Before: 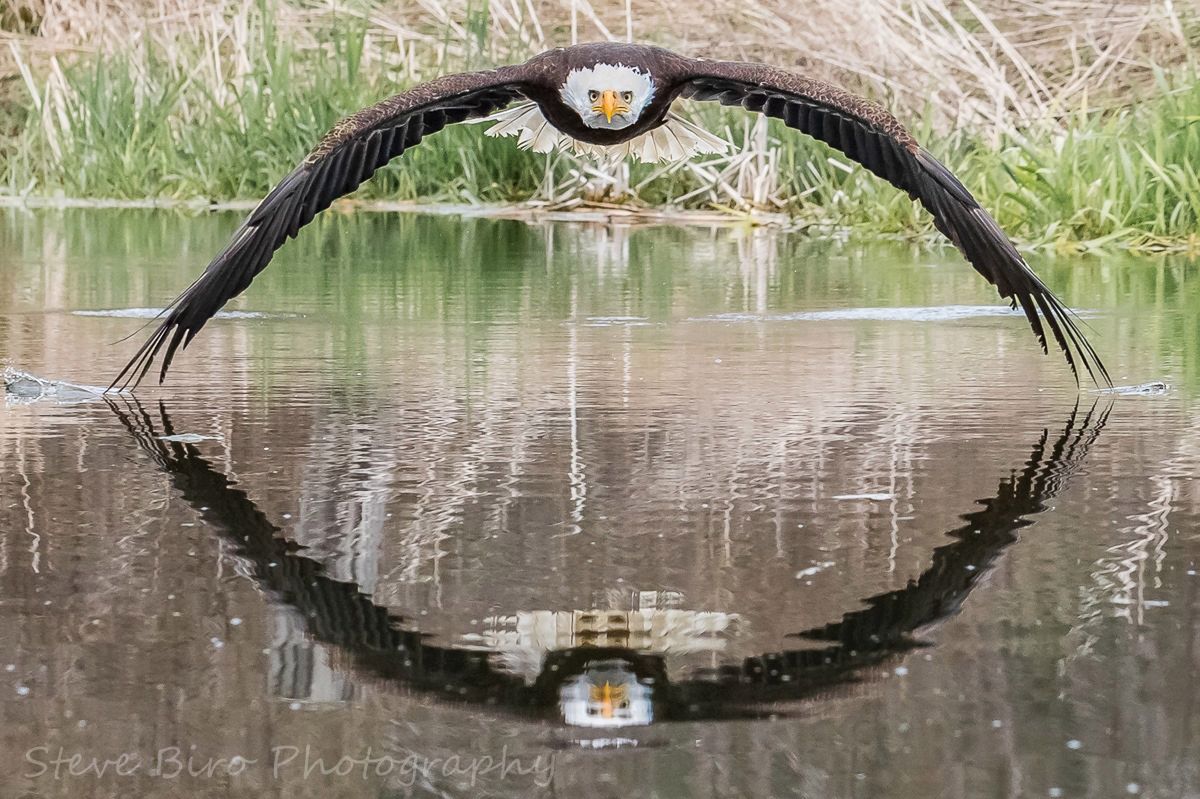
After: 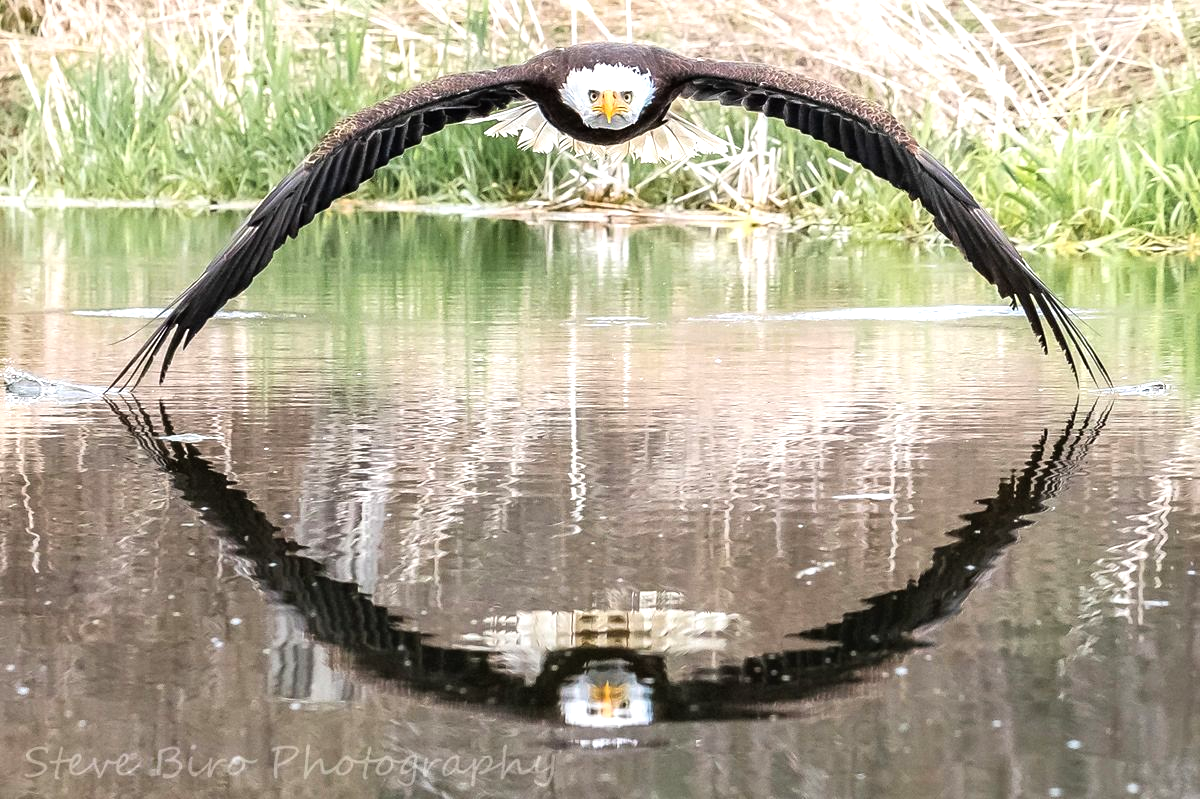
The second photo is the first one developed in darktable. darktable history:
tone equalizer: -8 EV -0.765 EV, -7 EV -0.667 EV, -6 EV -0.598 EV, -5 EV -0.403 EV, -3 EV 0.388 EV, -2 EV 0.6 EV, -1 EV 0.685 EV, +0 EV 0.736 EV
